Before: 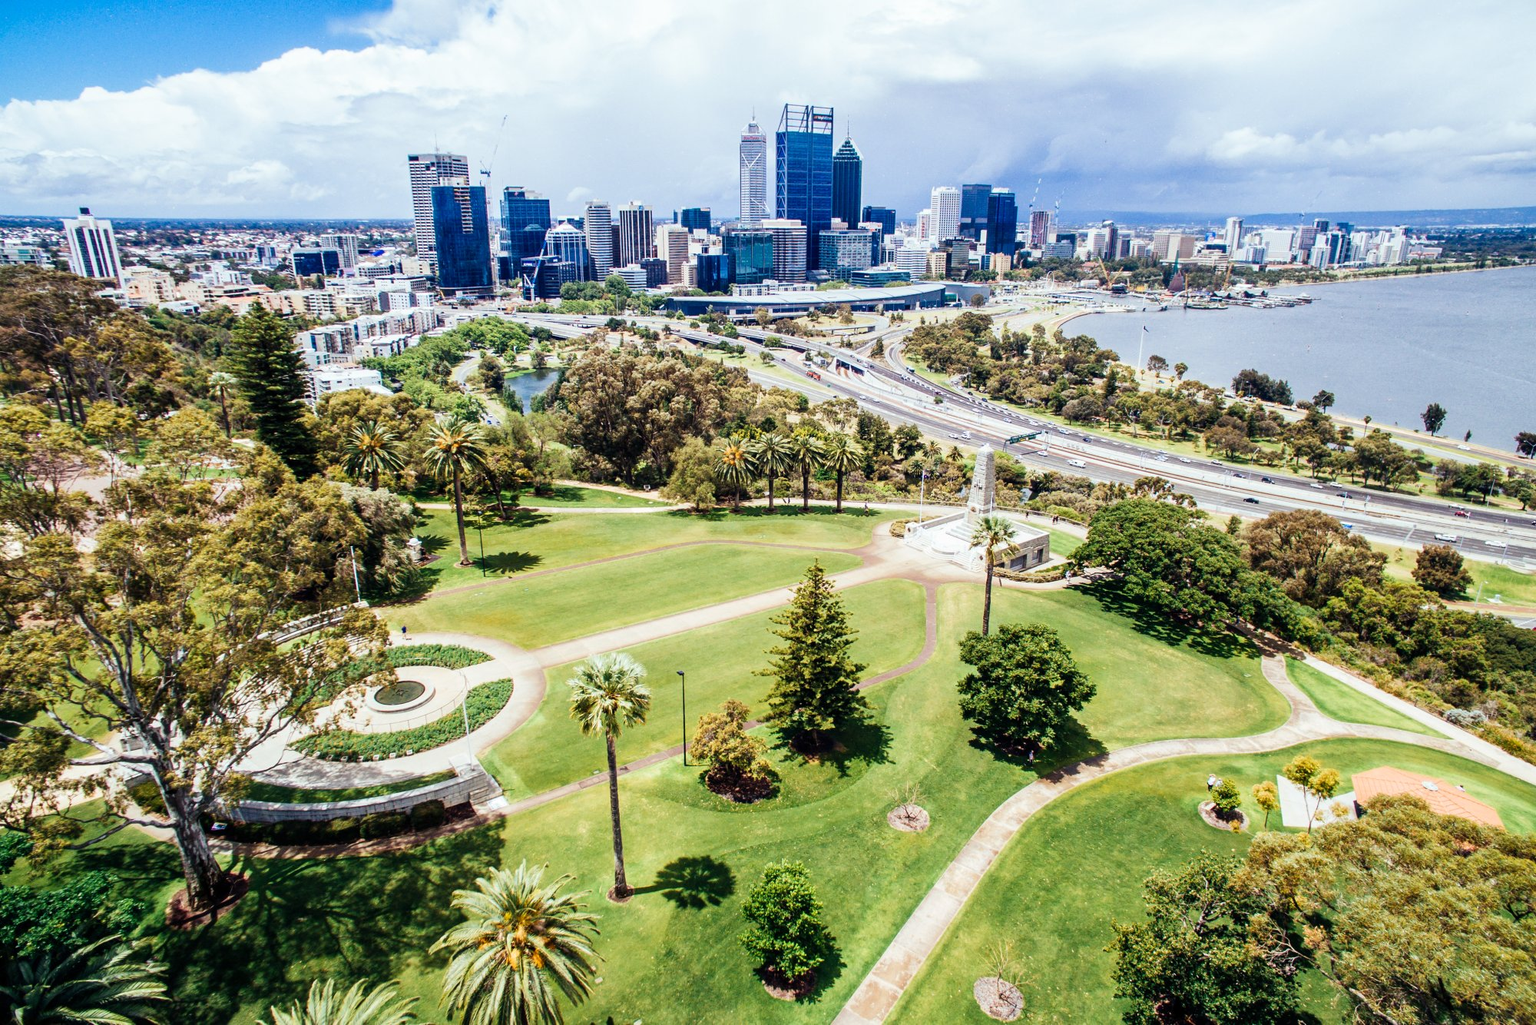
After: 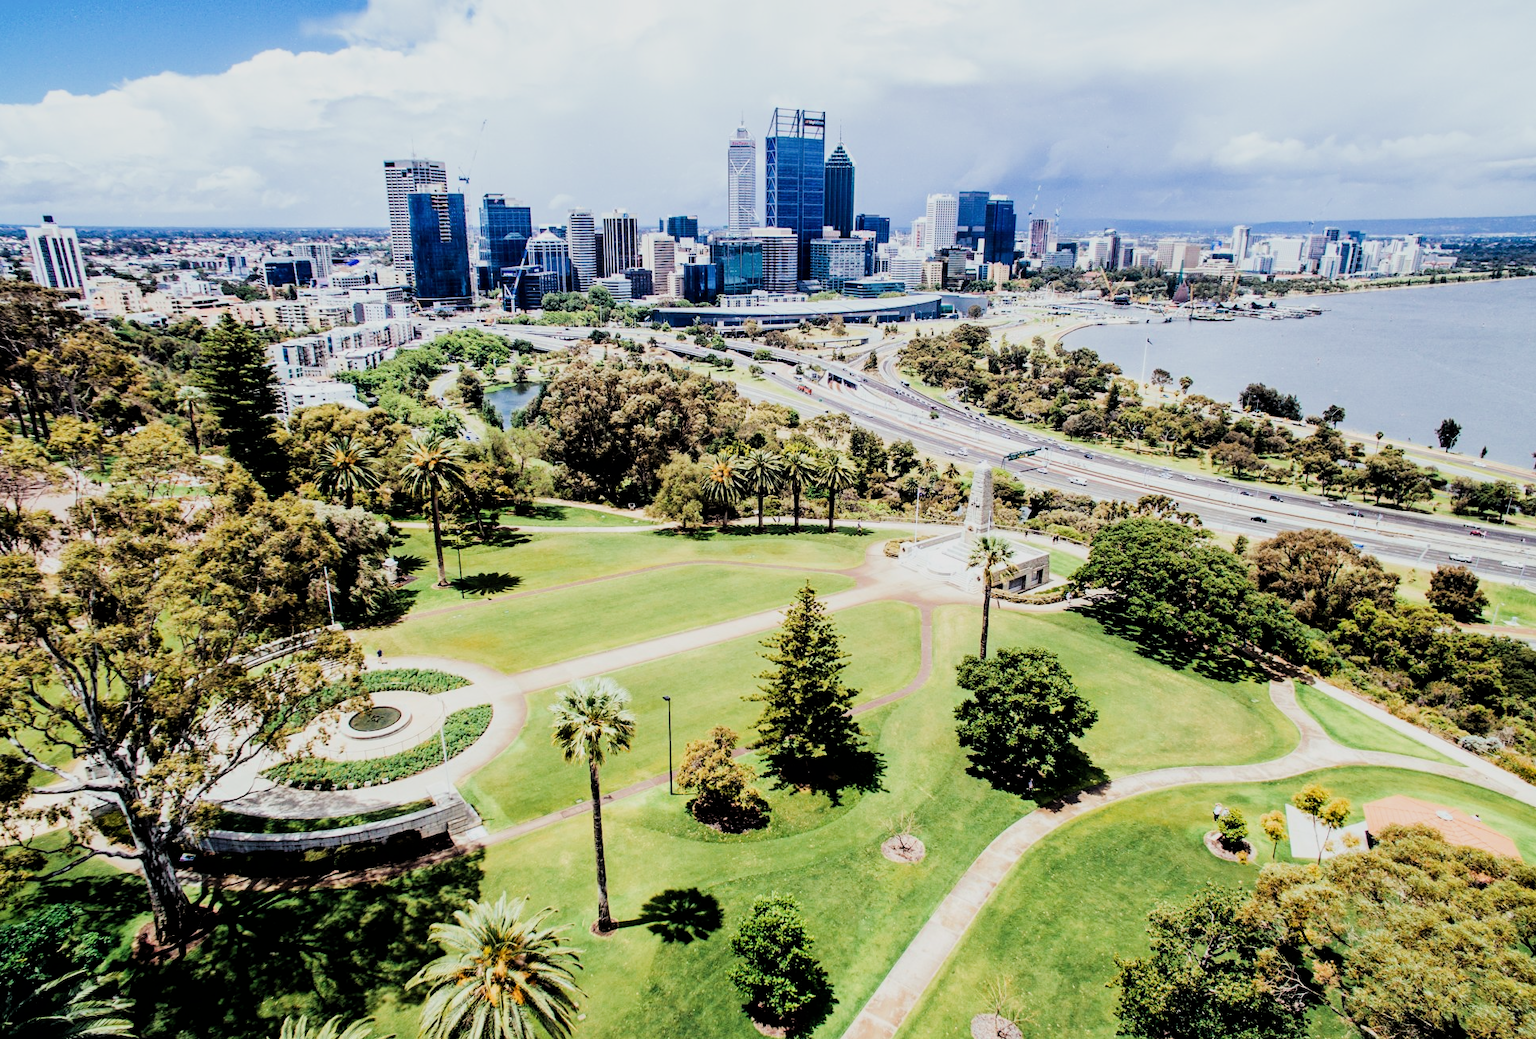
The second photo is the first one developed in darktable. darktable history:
filmic rgb: black relative exposure -4.38 EV, white relative exposure 4.56 EV, hardness 2.37, contrast 1.05
crop and rotate: left 2.536%, right 1.107%, bottom 2.246%
tone equalizer: -8 EV -0.417 EV, -7 EV -0.389 EV, -6 EV -0.333 EV, -5 EV -0.222 EV, -3 EV 0.222 EV, -2 EV 0.333 EV, -1 EV 0.389 EV, +0 EV 0.417 EV, edges refinement/feathering 500, mask exposure compensation -1.57 EV, preserve details no
shadows and highlights: shadows -10, white point adjustment 1.5, highlights 10
